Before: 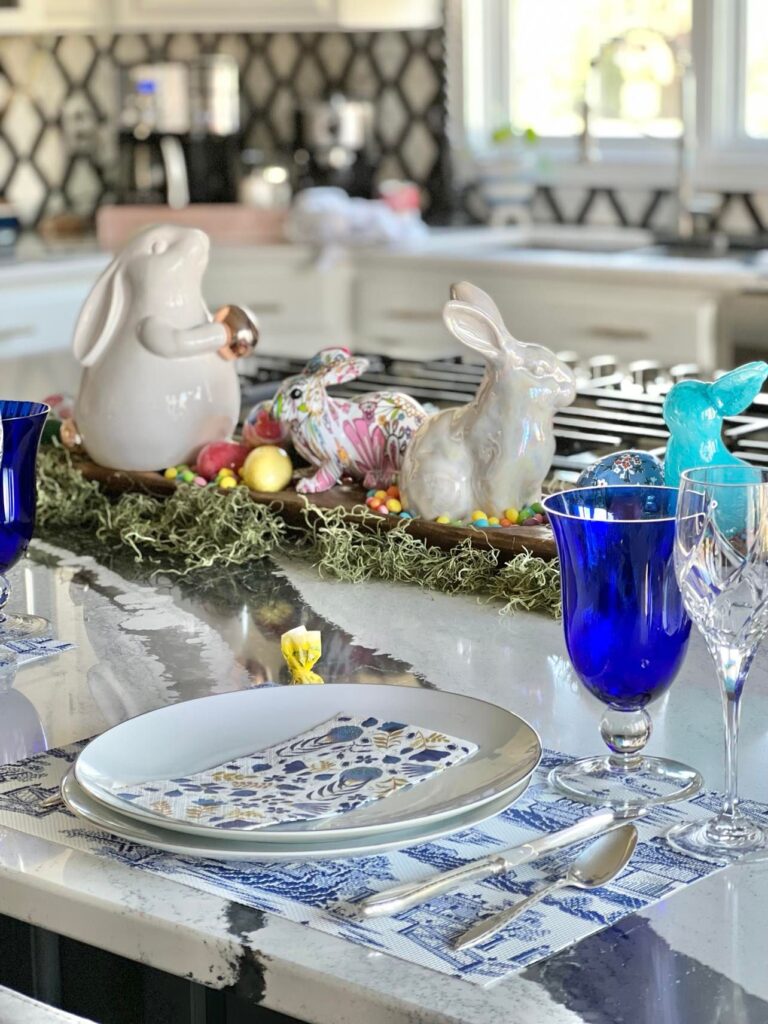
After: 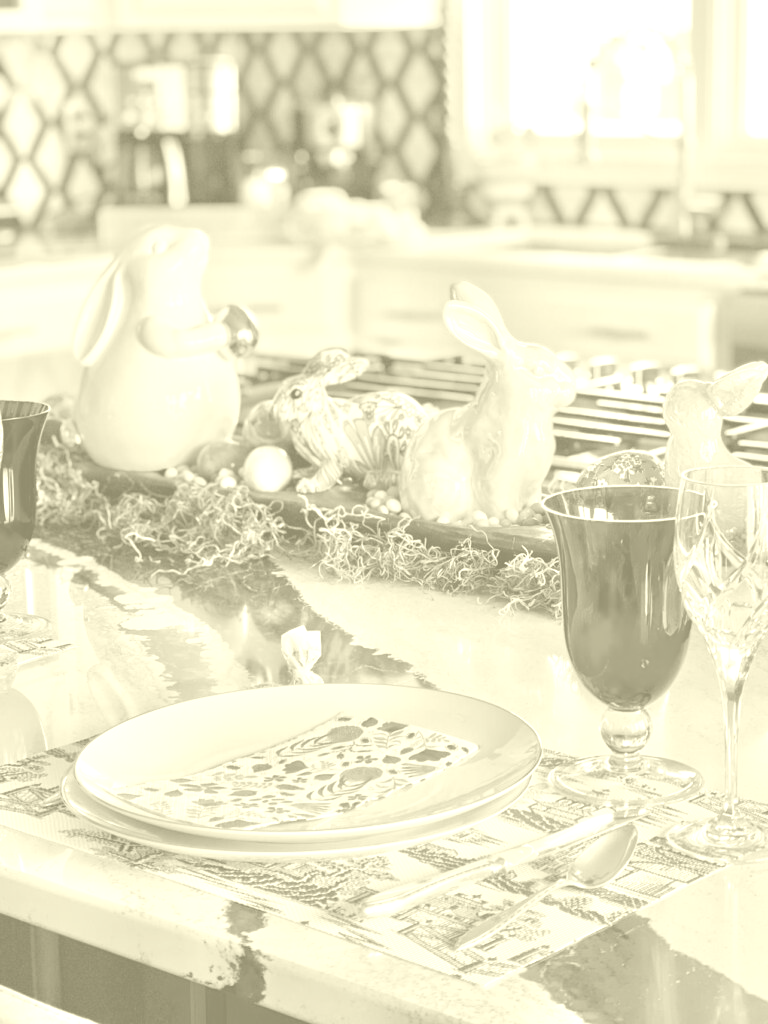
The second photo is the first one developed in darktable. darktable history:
colorize: hue 43.2°, saturation 40%, version 1
exposure: black level correction 0, exposure 0.5 EV, compensate highlight preservation false
